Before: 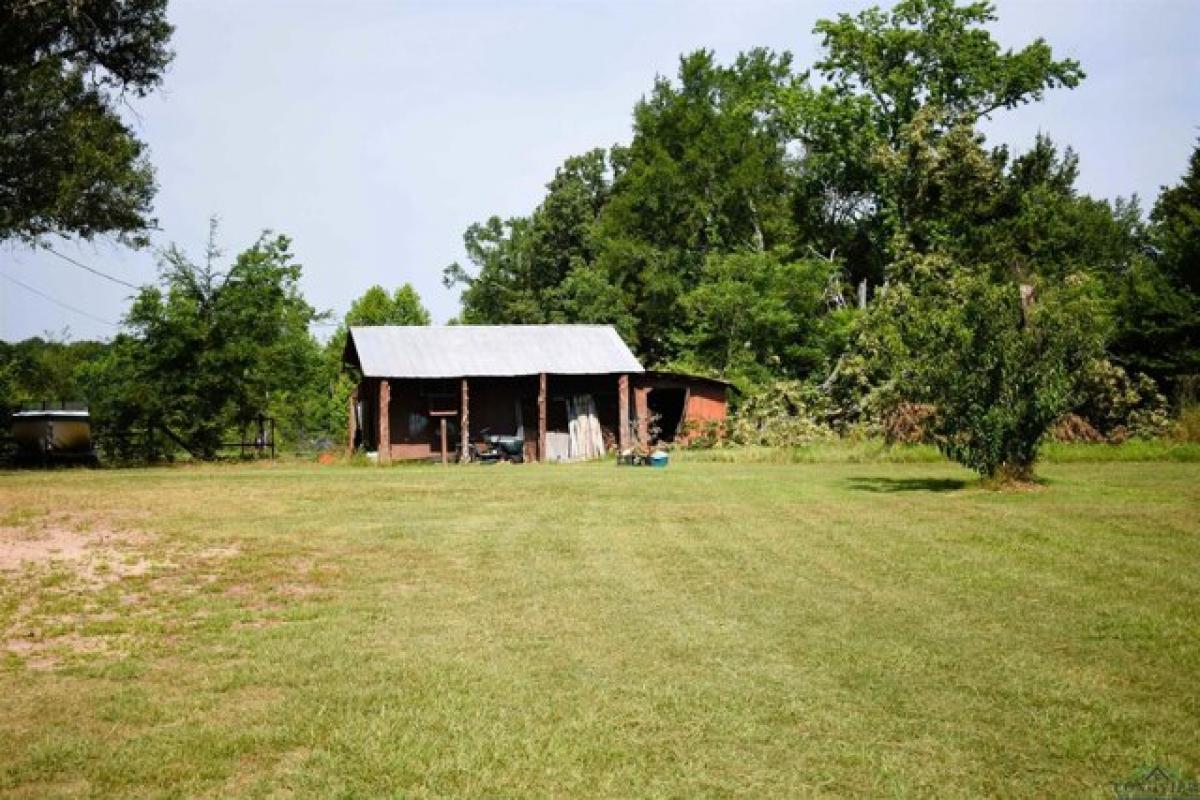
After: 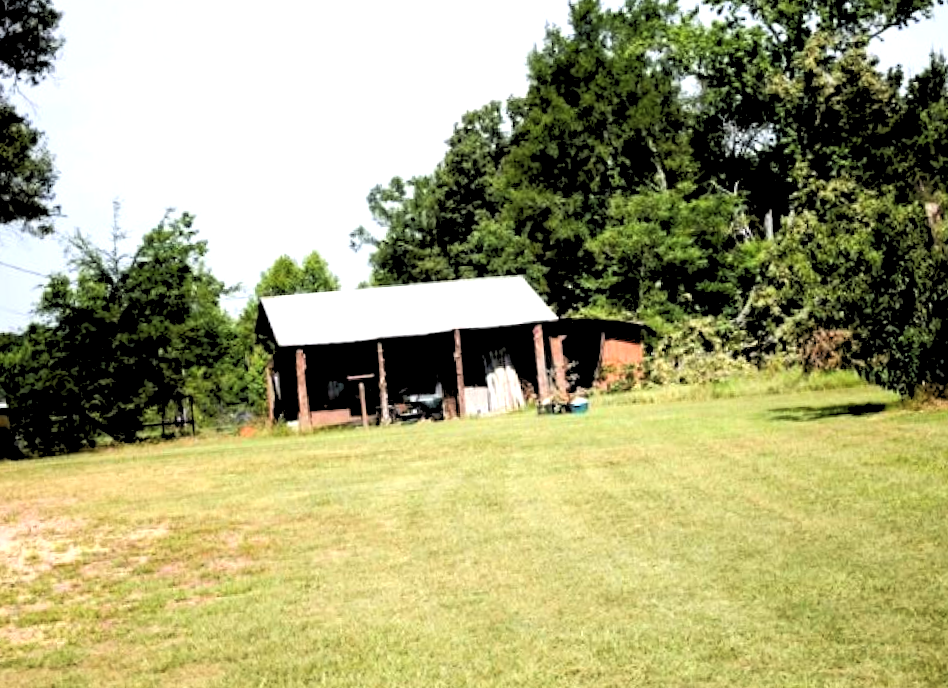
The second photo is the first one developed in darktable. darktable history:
crop and rotate: angle 1°, left 4.281%, top 0.642%, right 11.383%, bottom 2.486%
rotate and perspective: rotation -3.52°, crop left 0.036, crop right 0.964, crop top 0.081, crop bottom 0.919
tone equalizer: -8 EV -1.08 EV, -7 EV -1.01 EV, -6 EV -0.867 EV, -5 EV -0.578 EV, -3 EV 0.578 EV, -2 EV 0.867 EV, -1 EV 1.01 EV, +0 EV 1.08 EV, edges refinement/feathering 500, mask exposure compensation -1.57 EV, preserve details no
rgb levels: preserve colors sum RGB, levels [[0.038, 0.433, 0.934], [0, 0.5, 1], [0, 0.5, 1]]
contrast brightness saturation: saturation -0.05
